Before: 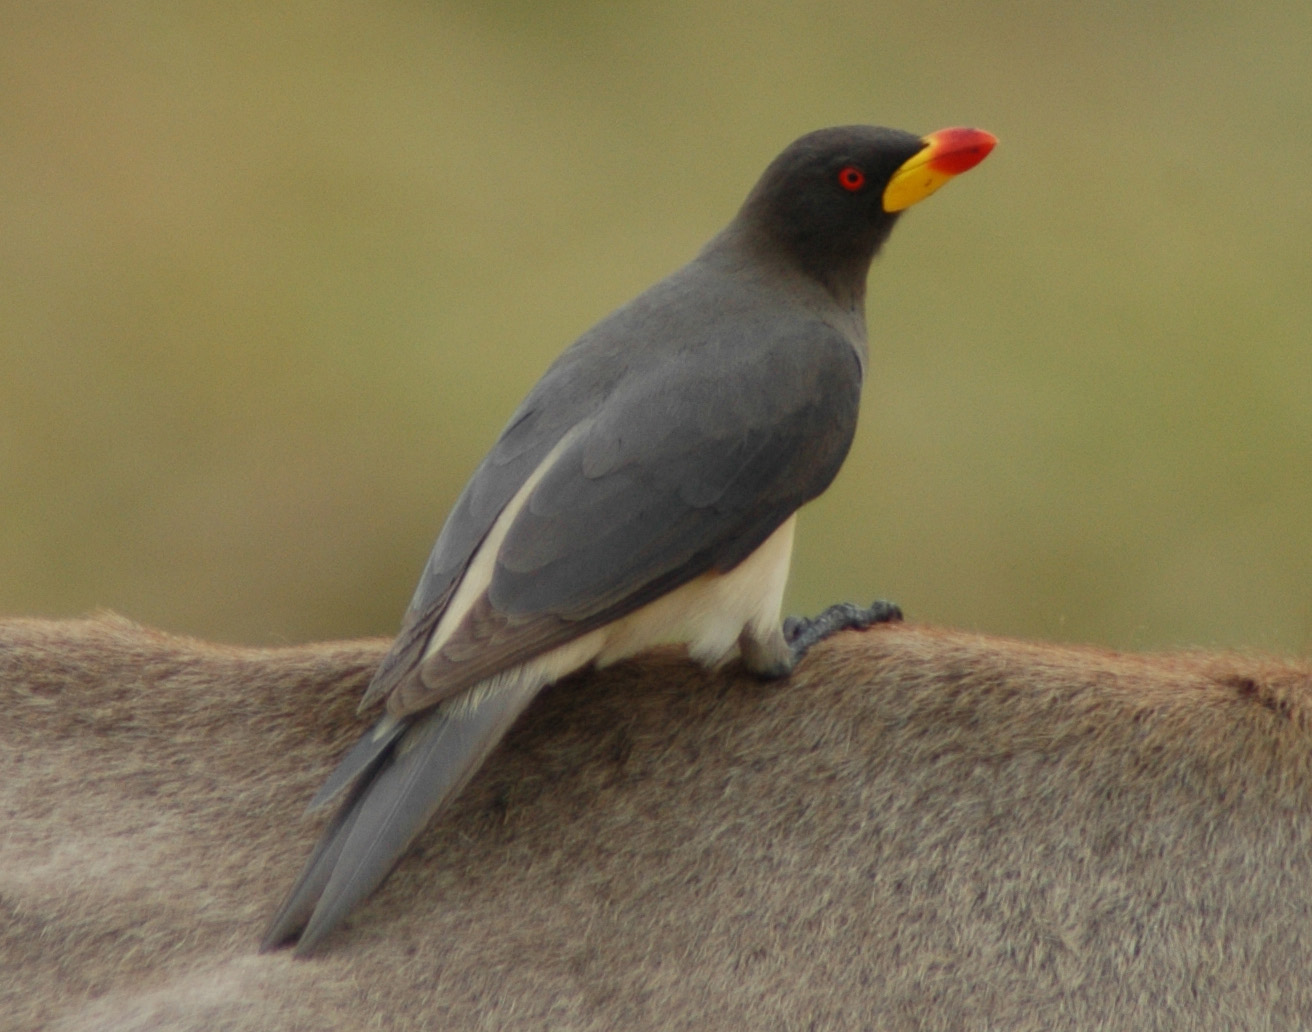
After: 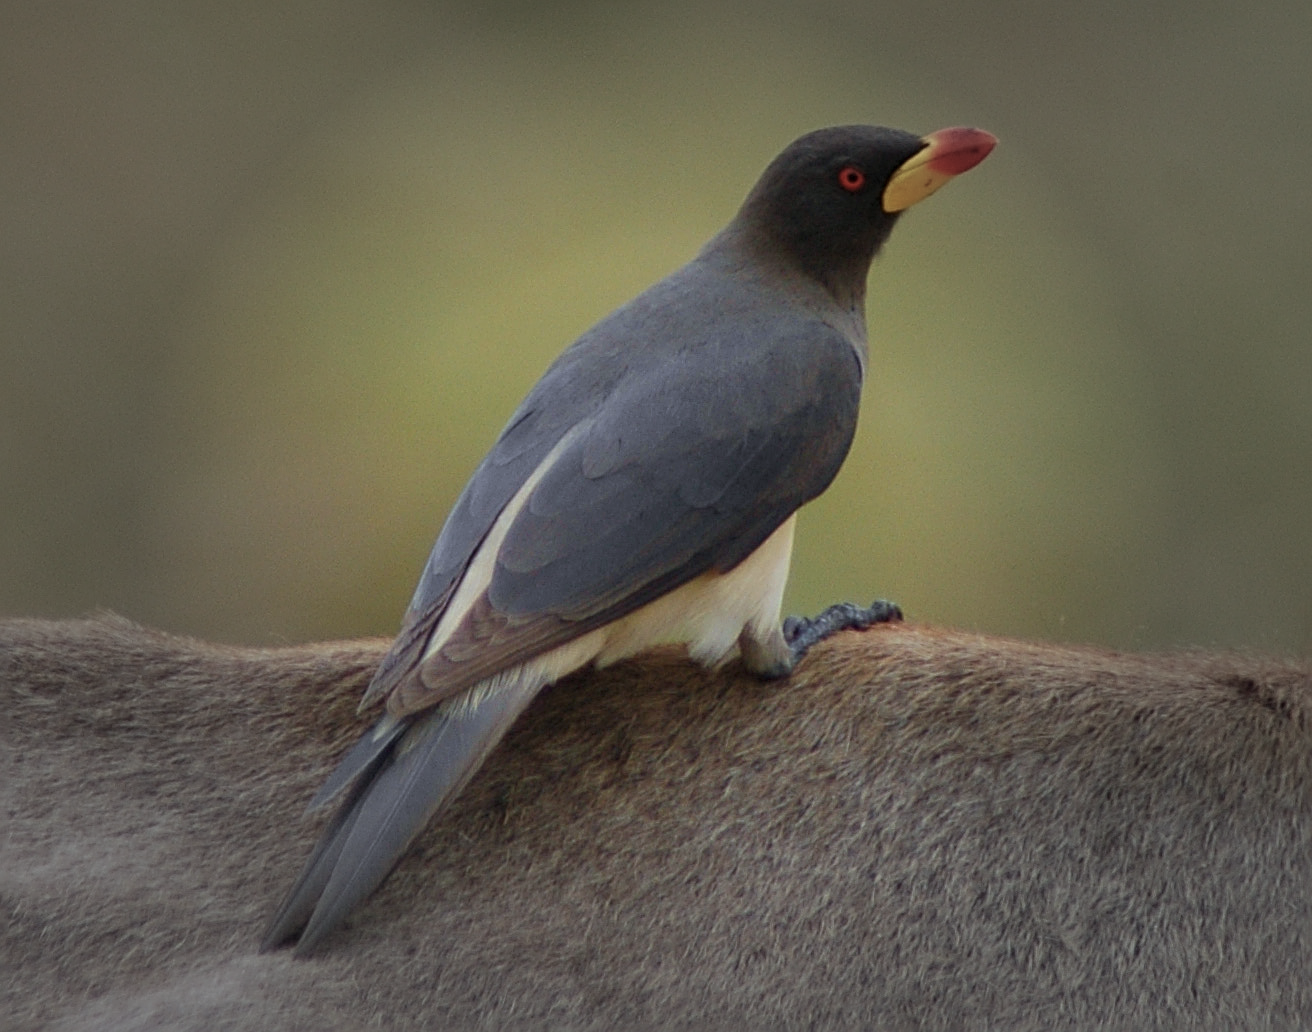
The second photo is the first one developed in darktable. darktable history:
white balance: red 0.967, blue 1.119, emerald 0.756
velvia: on, module defaults
sharpen: radius 3.025, amount 0.757
vignetting: fall-off start 40%, fall-off radius 40%
